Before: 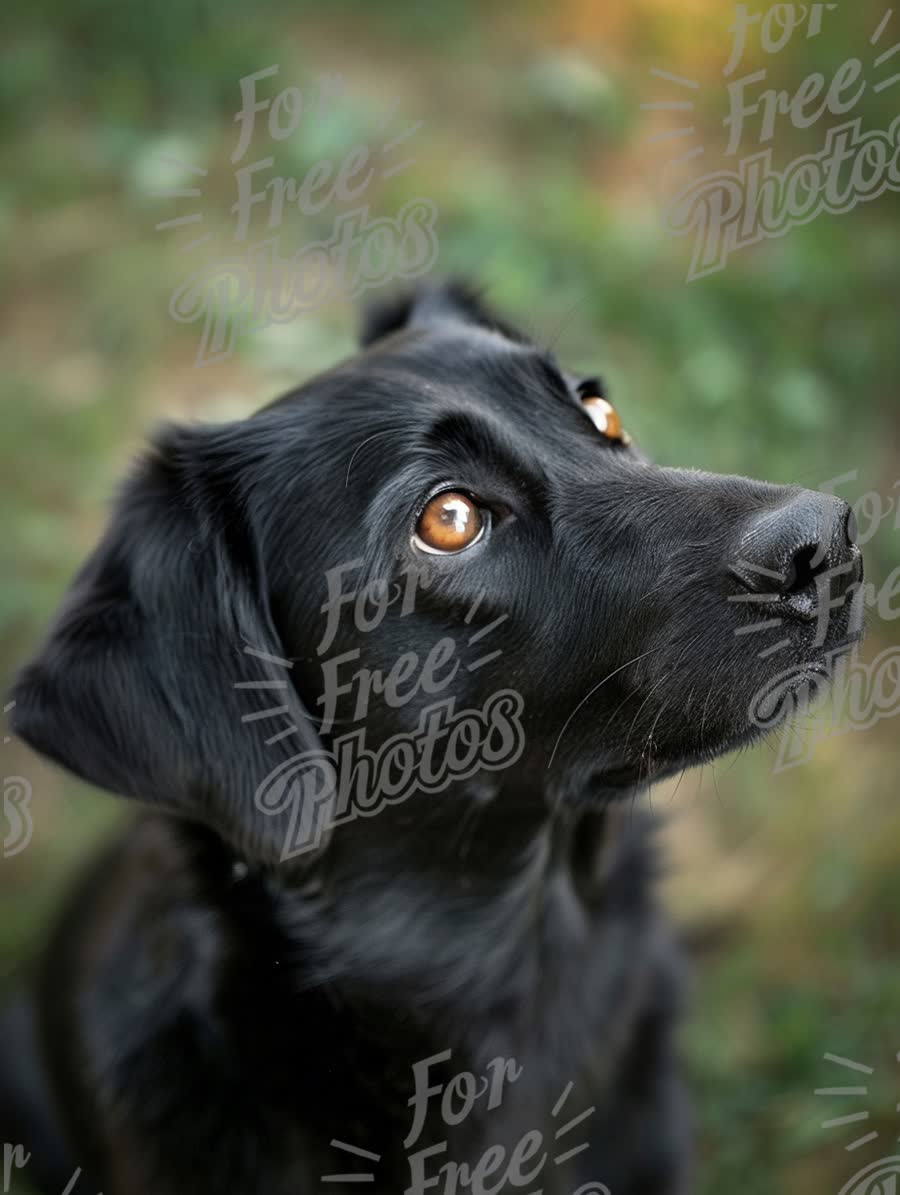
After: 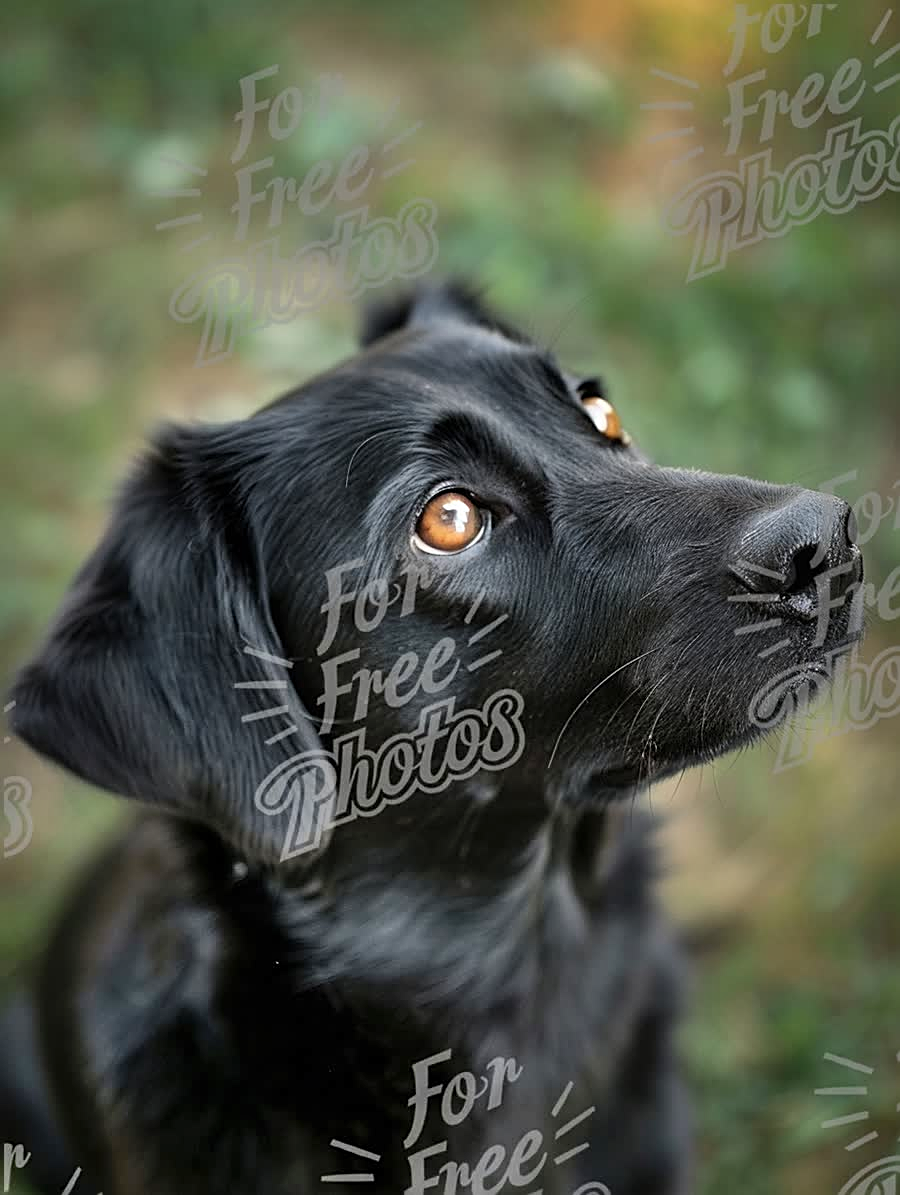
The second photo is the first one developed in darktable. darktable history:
shadows and highlights: low approximation 0.01, soften with gaussian
tone equalizer: on, module defaults
sharpen: on, module defaults
